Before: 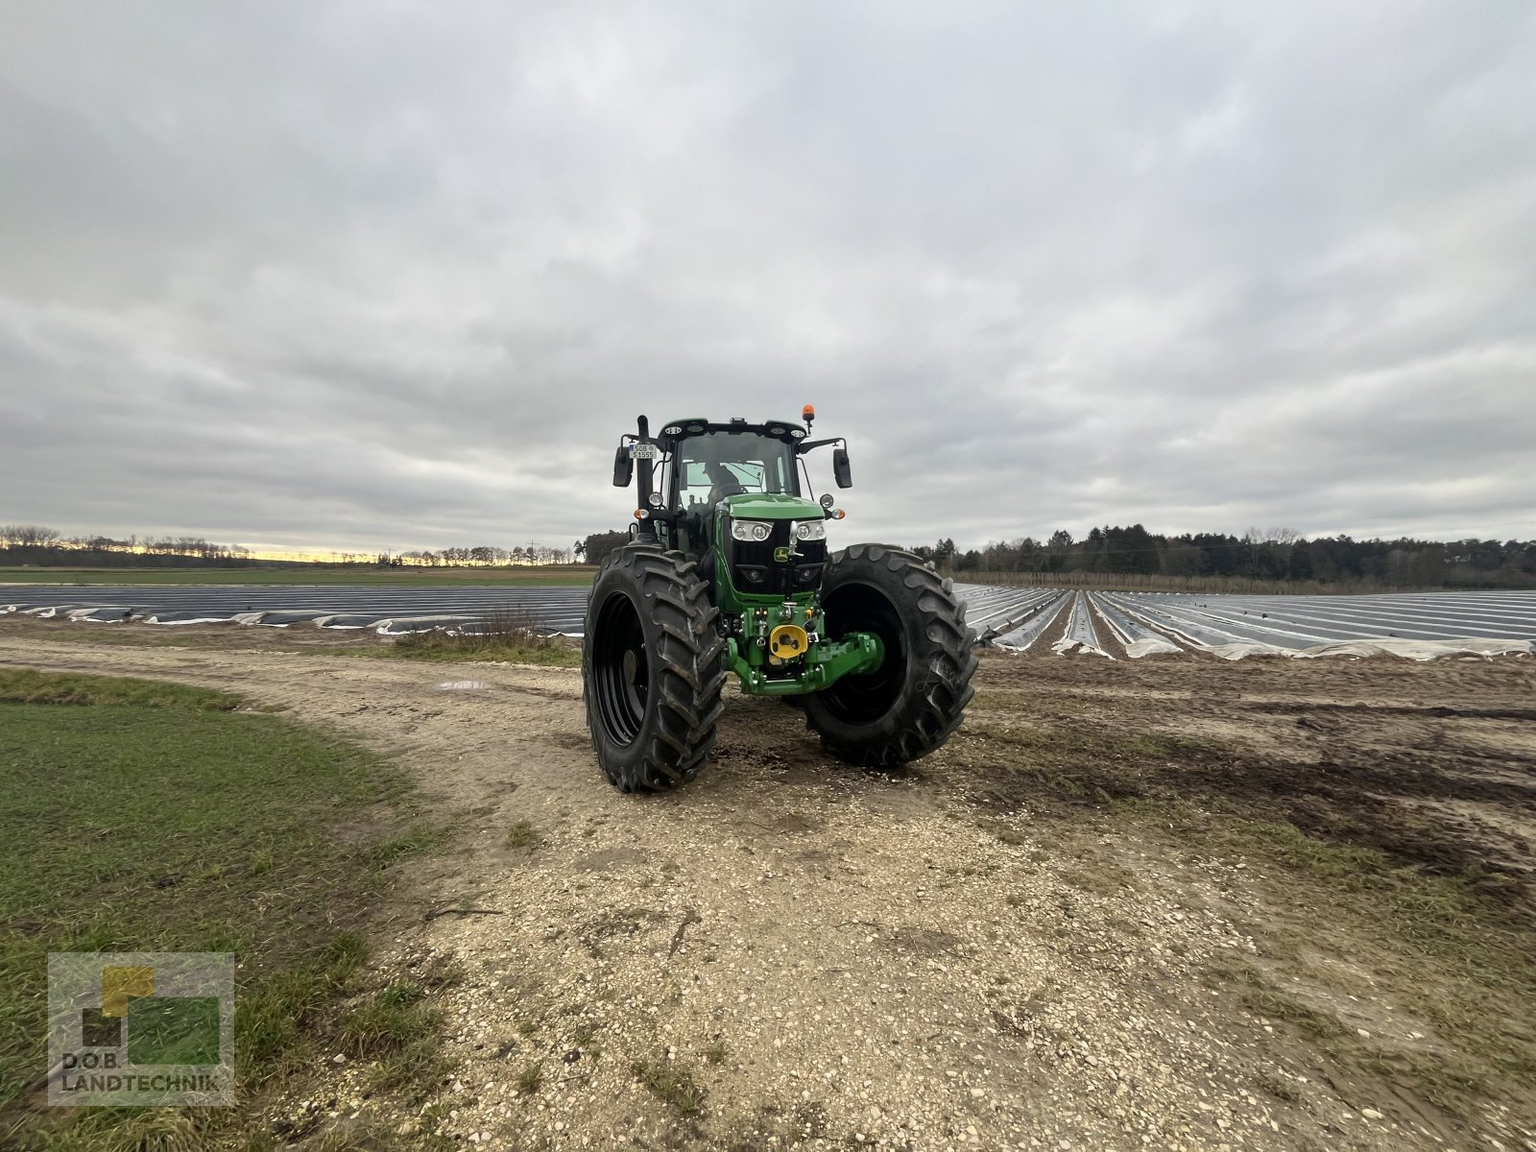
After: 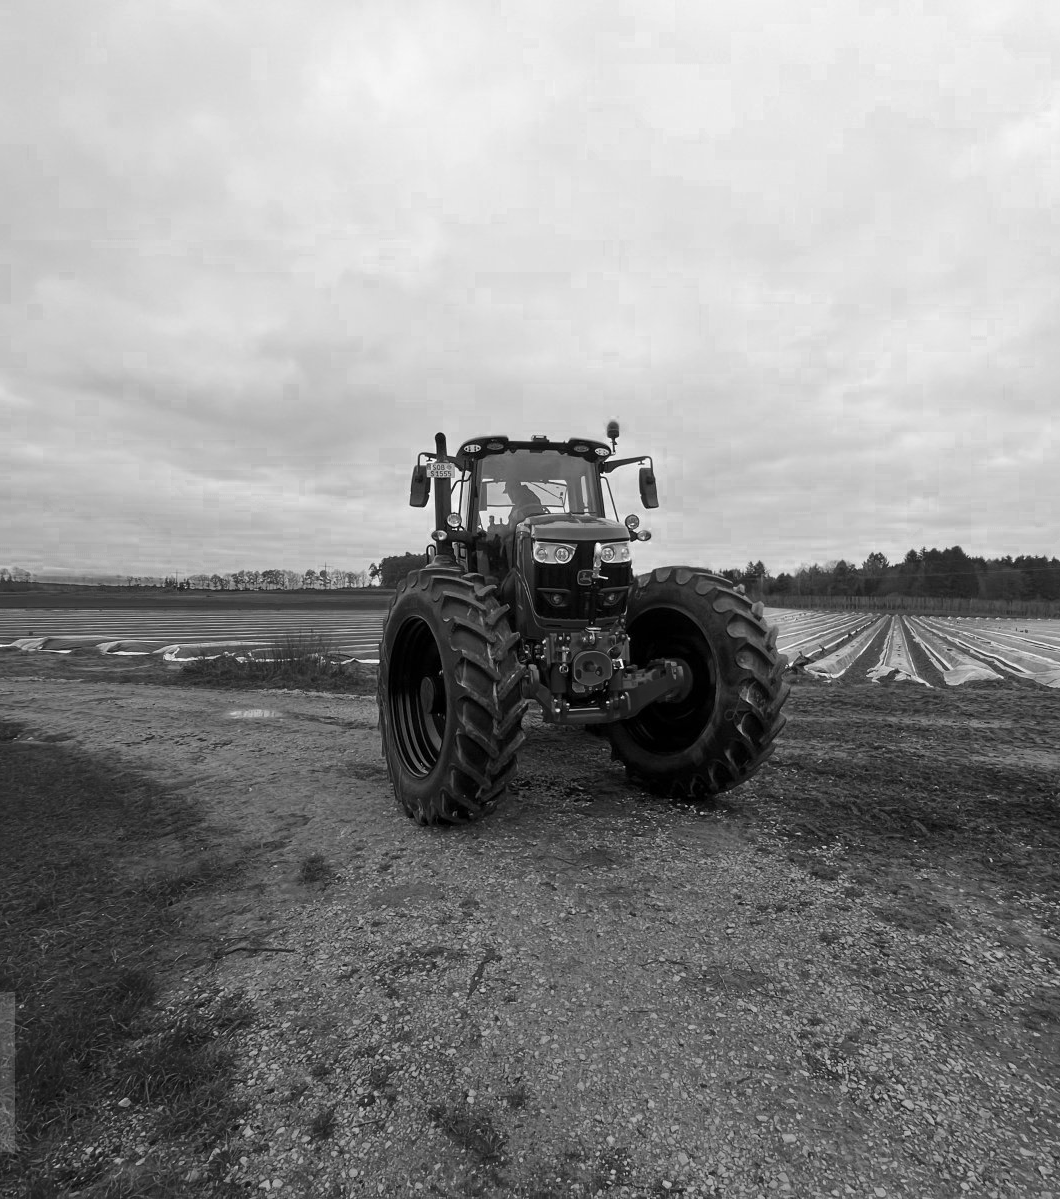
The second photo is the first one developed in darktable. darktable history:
crop and rotate: left 14.314%, right 19.376%
color zones: curves: ch0 [(0.287, 0.048) (0.493, 0.484) (0.737, 0.816)]; ch1 [(0, 0) (0.143, 0) (0.286, 0) (0.429, 0) (0.571, 0) (0.714, 0) (0.857, 0)]
color balance rgb: linear chroma grading › global chroma 9.844%, perceptual saturation grading › global saturation 27.511%, perceptual saturation grading › highlights -25.848%, perceptual saturation grading › shadows 24.621%
